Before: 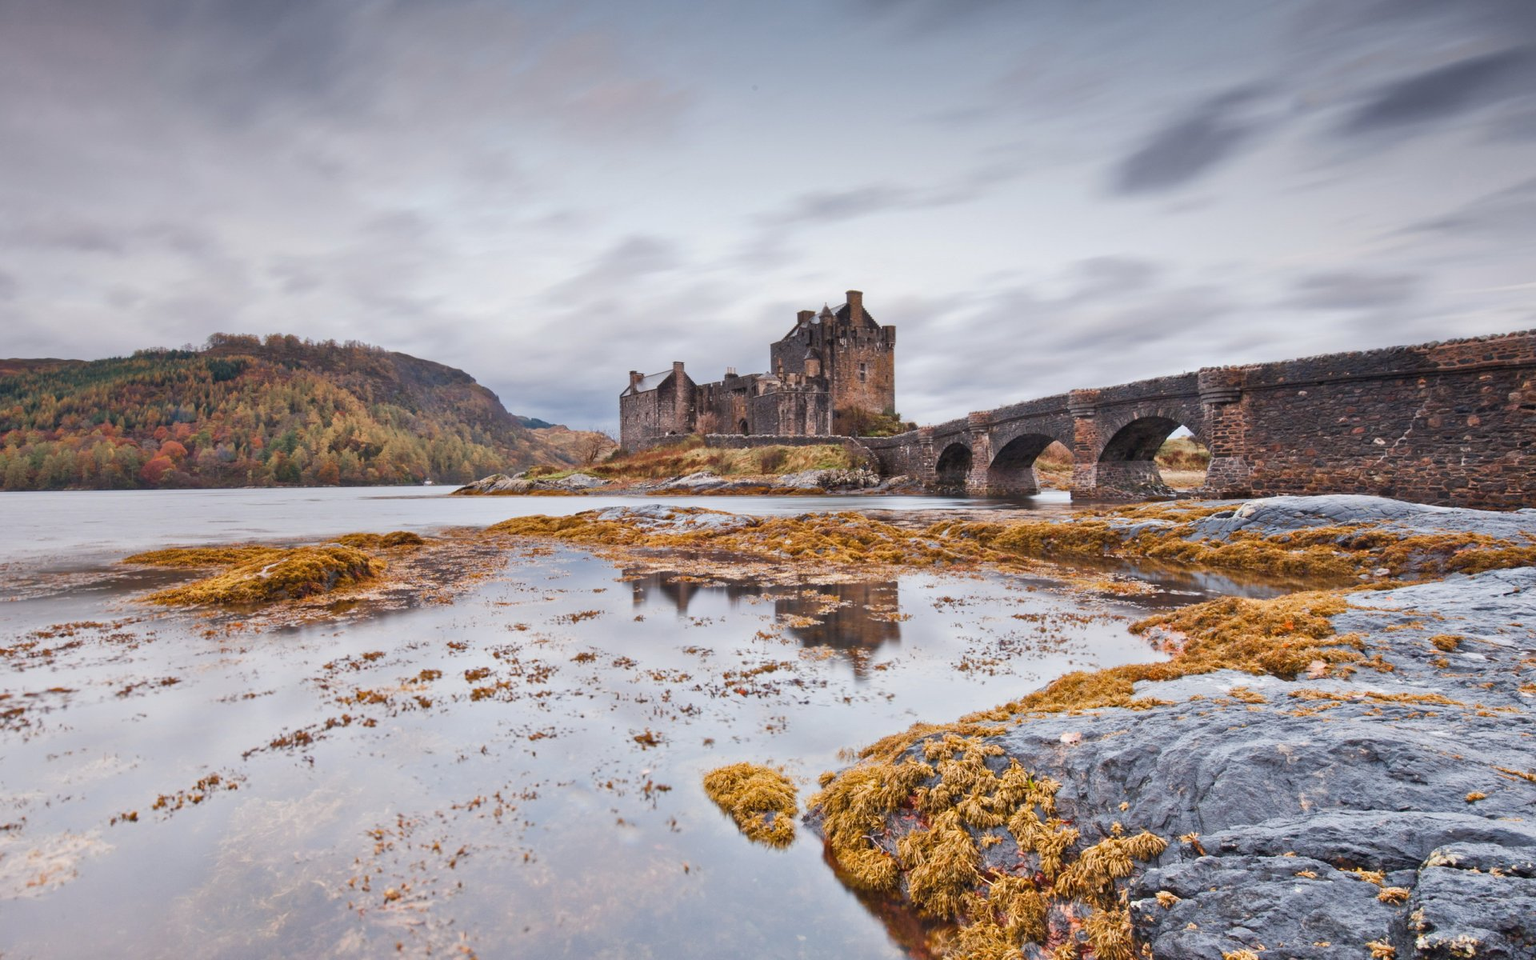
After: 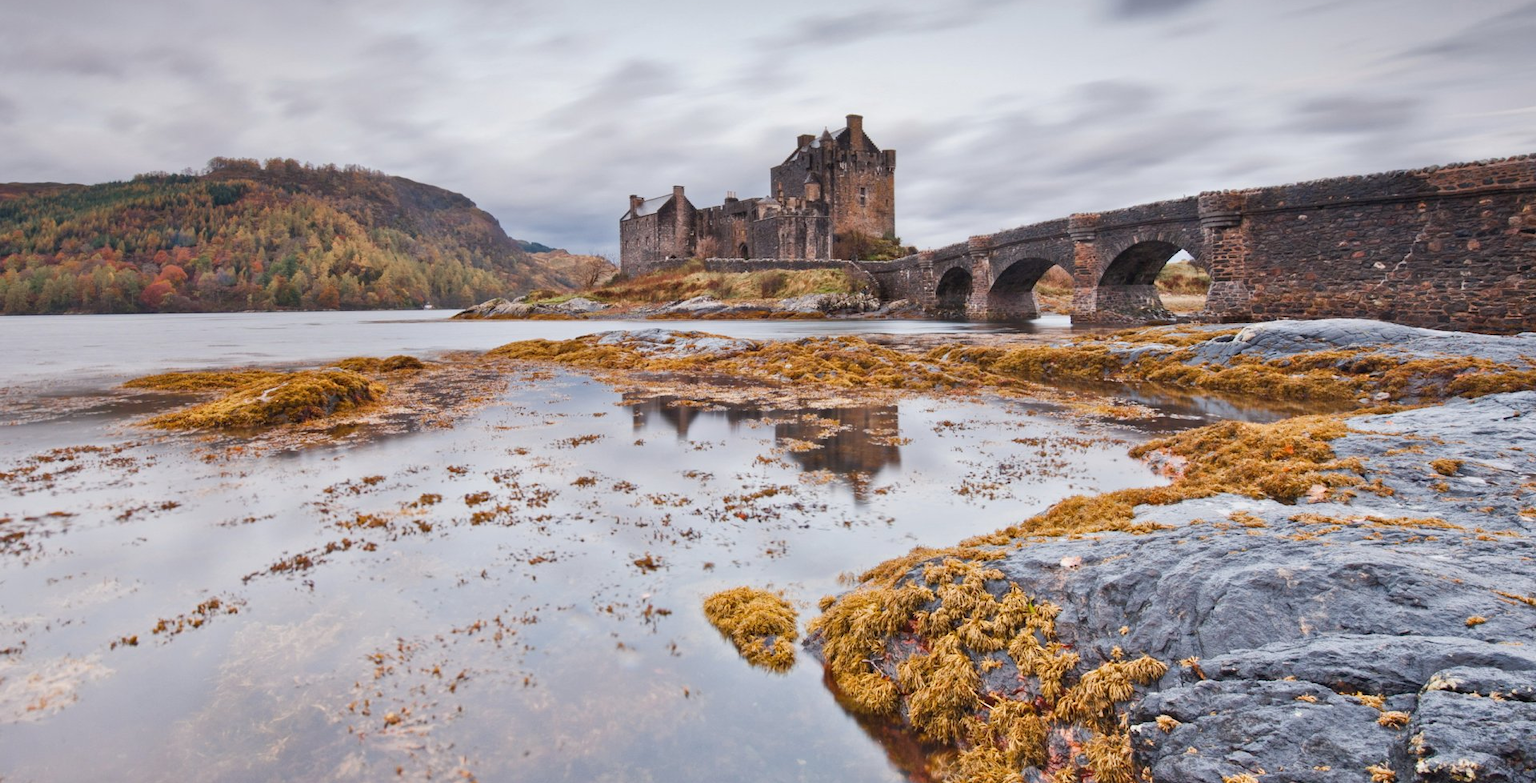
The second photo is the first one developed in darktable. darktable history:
crop and rotate: top 18.41%
